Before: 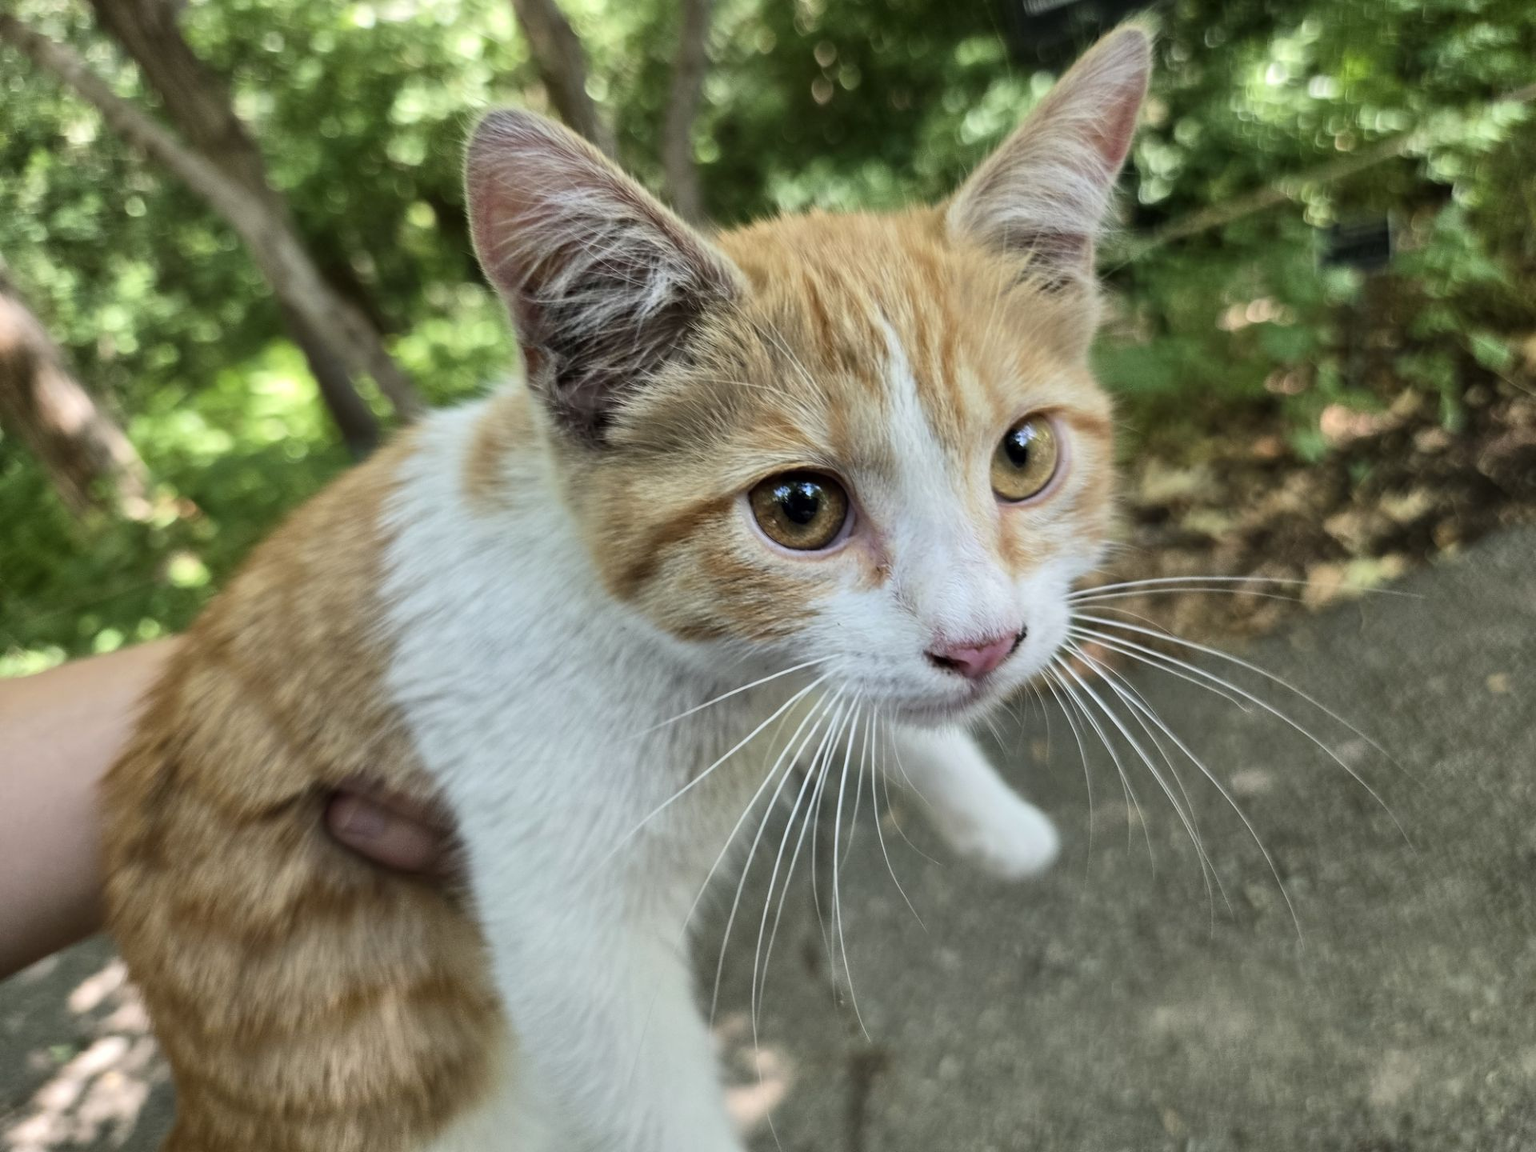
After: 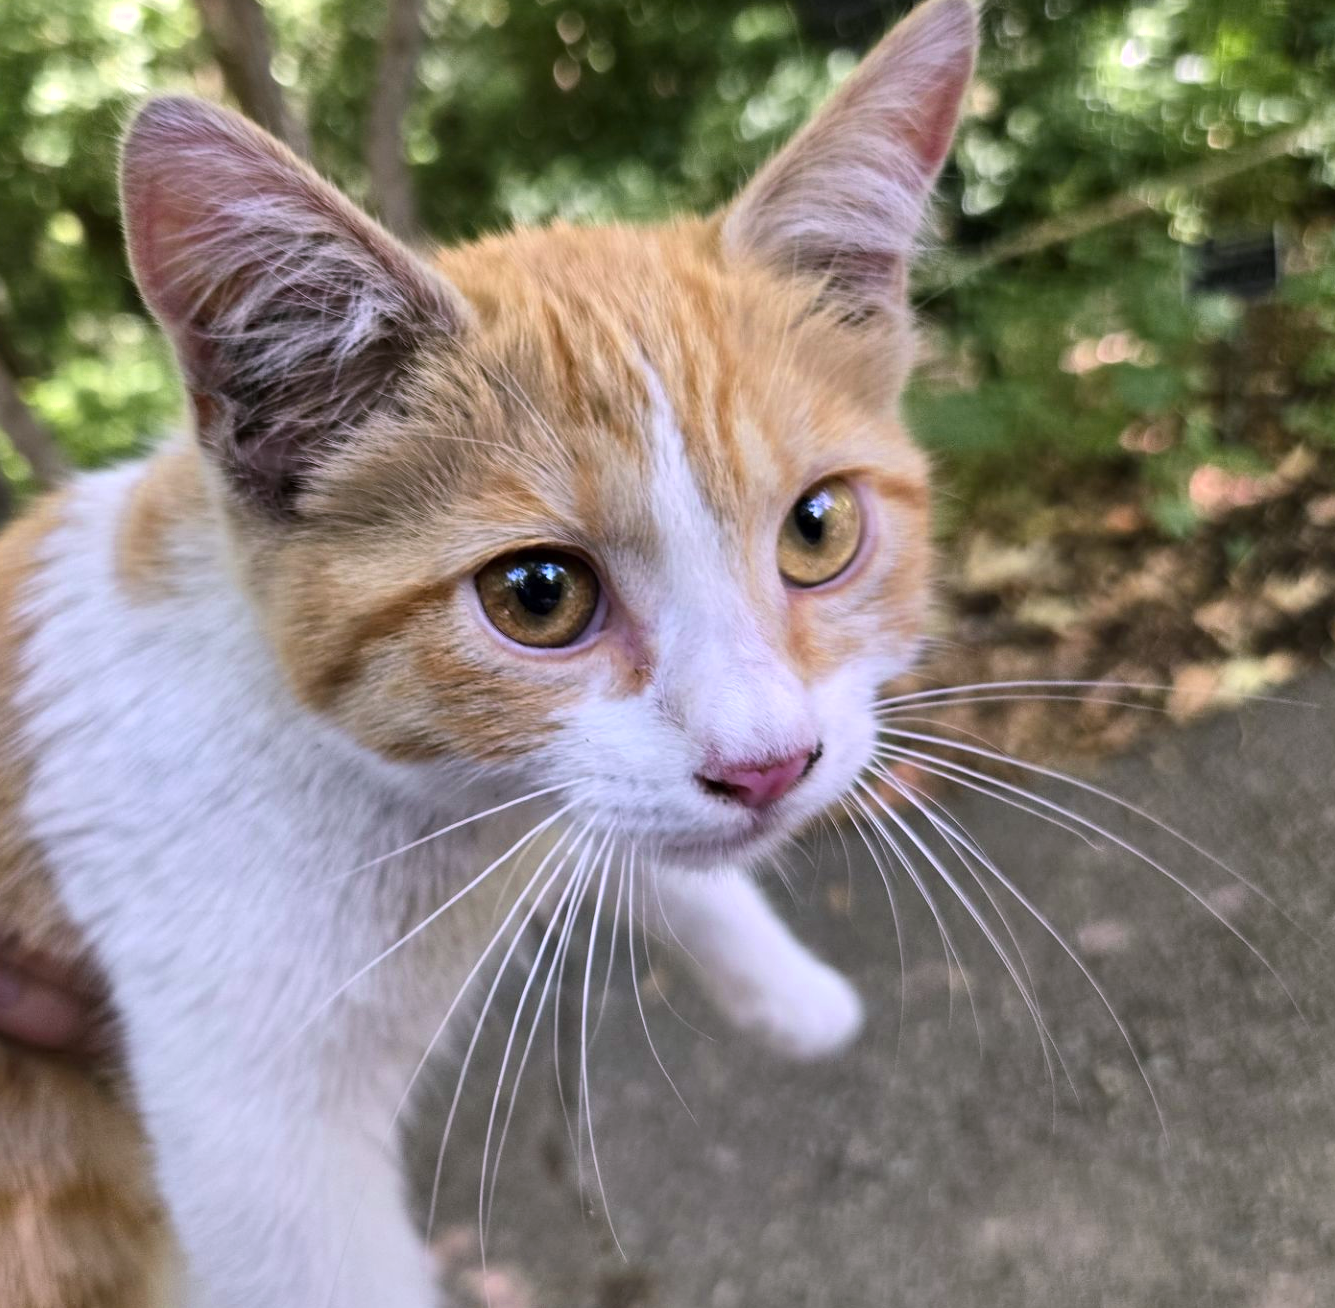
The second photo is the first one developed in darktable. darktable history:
tone equalizer: on, module defaults
white balance: red 1.066, blue 1.119
crop and rotate: left 24.034%, top 2.838%, right 6.406%, bottom 6.299%
color zones: curves: ch0 [(0.004, 0.305) (0.261, 0.623) (0.389, 0.399) (0.708, 0.571) (0.947, 0.34)]; ch1 [(0.025, 0.645) (0.229, 0.584) (0.326, 0.551) (0.484, 0.262) (0.757, 0.643)]
